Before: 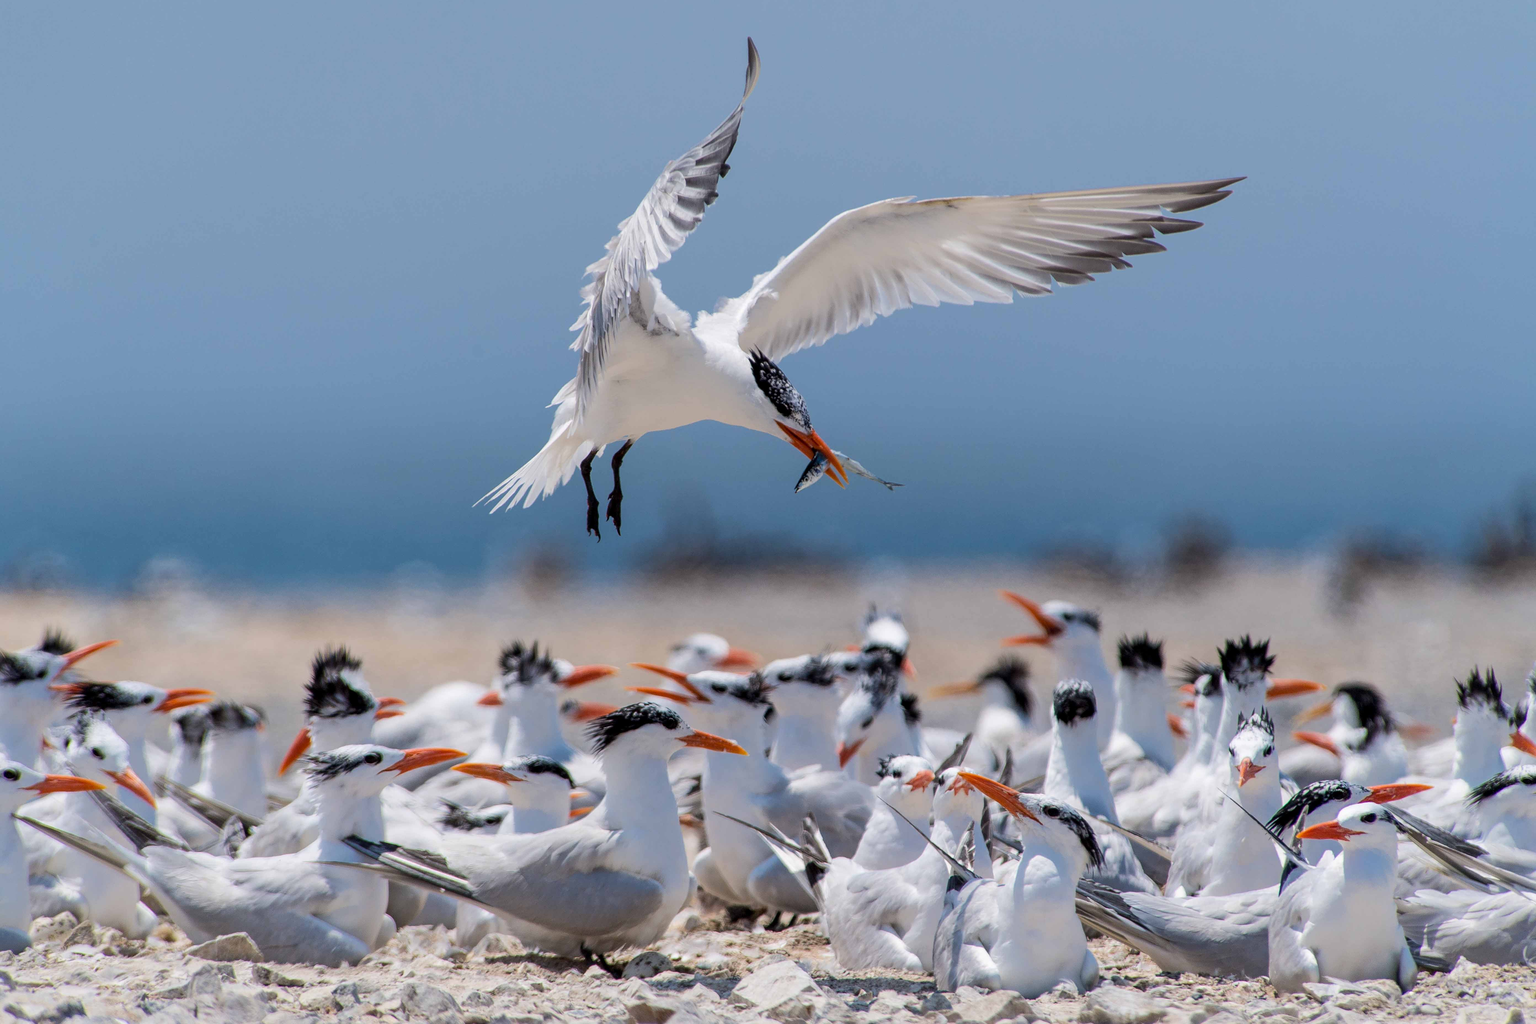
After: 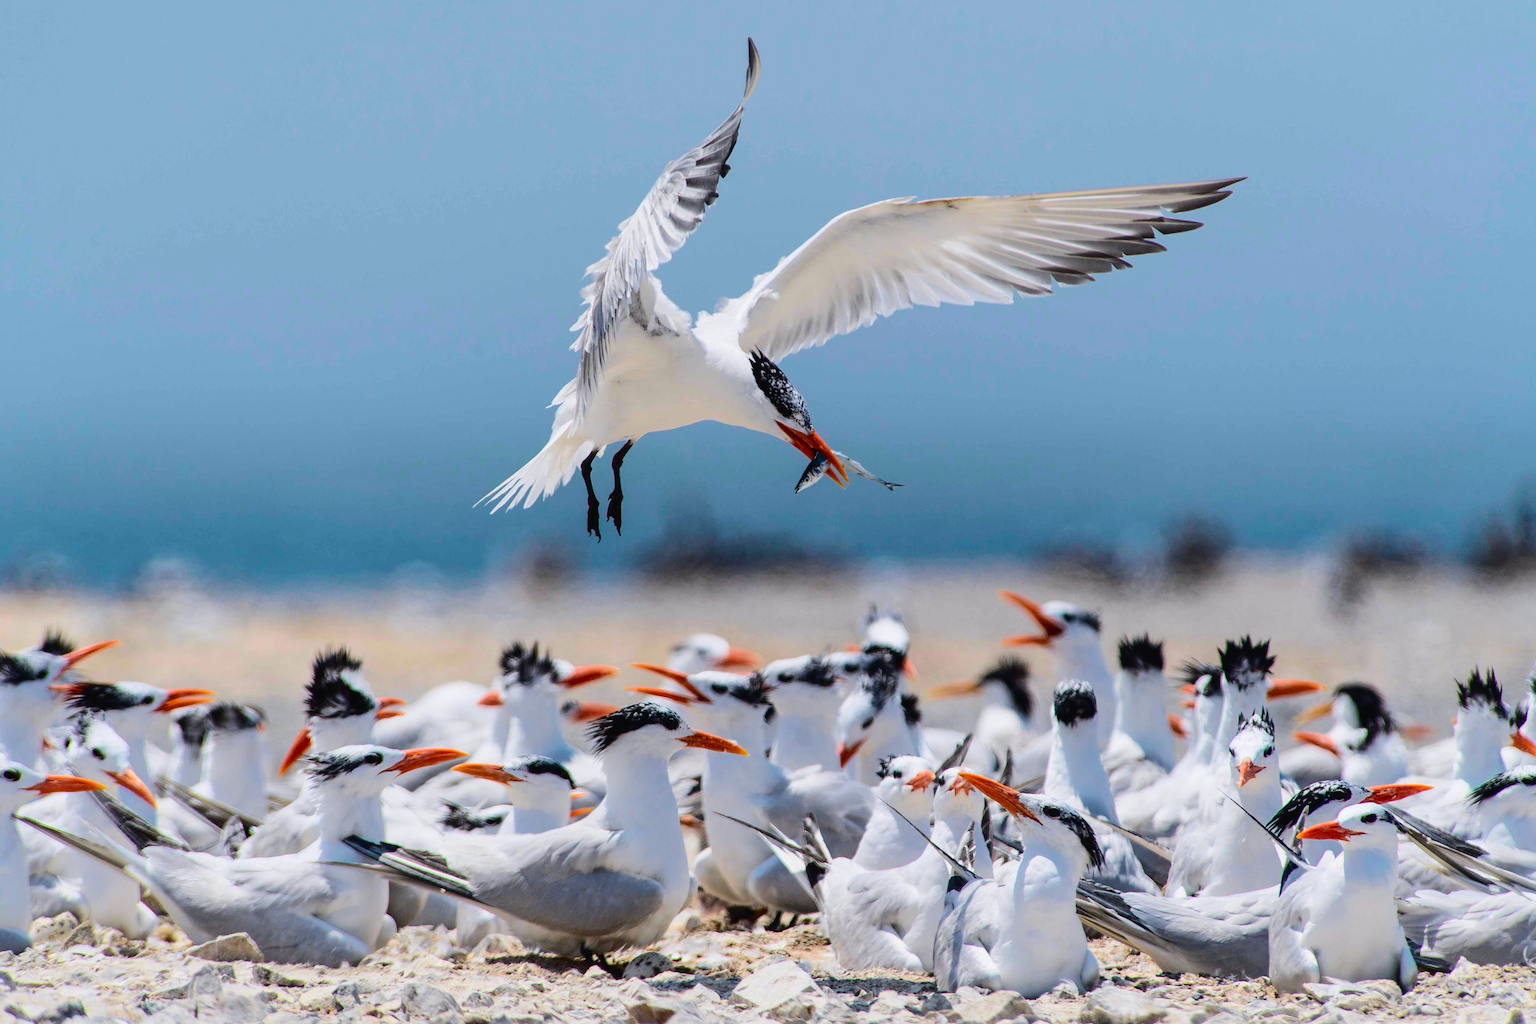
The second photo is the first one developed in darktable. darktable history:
exposure: exposure -0.068 EV, compensate highlight preservation false
tone curve: curves: ch0 [(0, 0.023) (0.132, 0.075) (0.256, 0.2) (0.454, 0.495) (0.708, 0.78) (0.844, 0.896) (1, 0.98)]; ch1 [(0, 0) (0.37, 0.308) (0.478, 0.46) (0.499, 0.5) (0.513, 0.508) (0.526, 0.533) (0.59, 0.612) (0.764, 0.804) (1, 1)]; ch2 [(0, 0) (0.312, 0.313) (0.461, 0.454) (0.48, 0.477) (0.503, 0.5) (0.526, 0.54) (0.564, 0.595) (0.631, 0.676) (0.713, 0.767) (0.985, 0.966)], color space Lab, independent channels, preserve colors none
